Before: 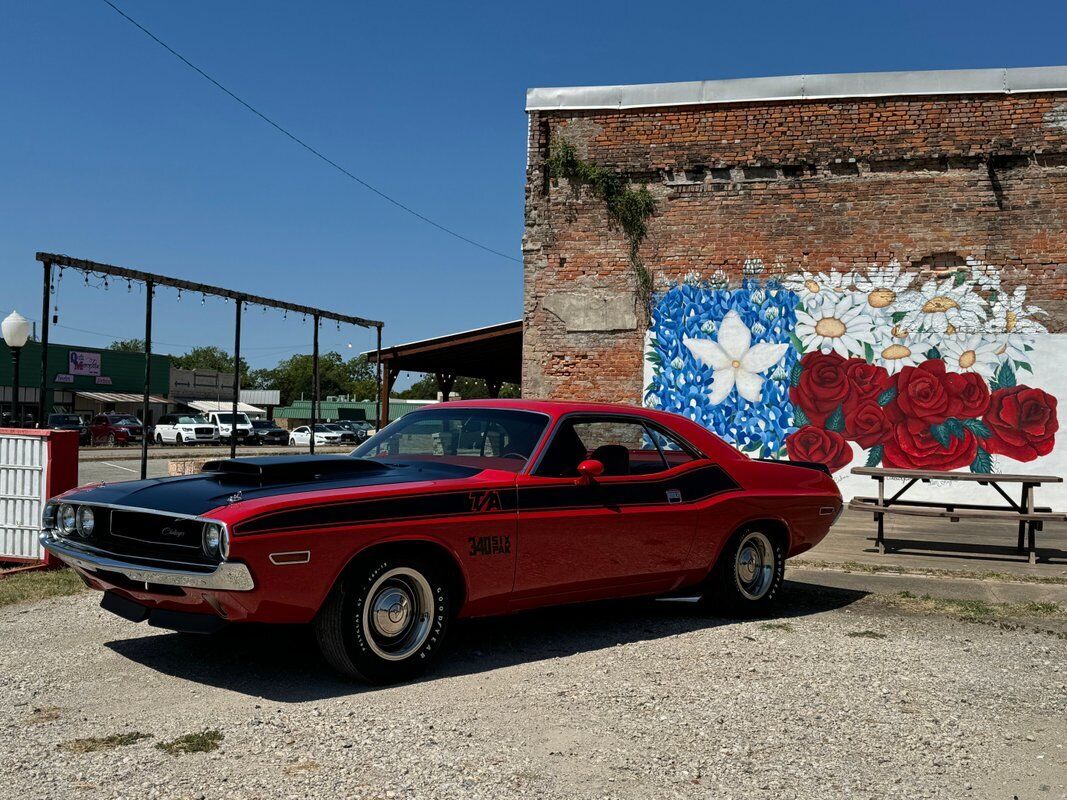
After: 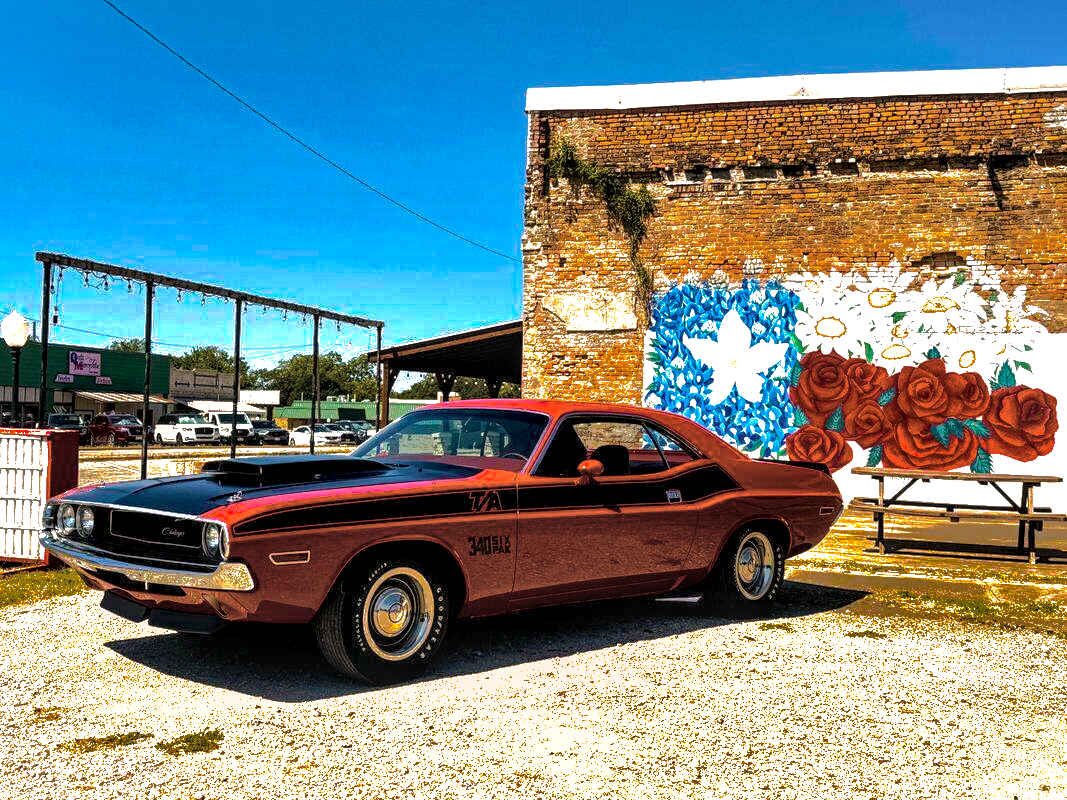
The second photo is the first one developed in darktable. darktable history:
shadows and highlights: shadows 38.43, highlights -74.54
contrast brightness saturation: contrast -0.05, saturation -0.41
white balance: red 1.127, blue 0.943
color balance rgb: linear chroma grading › shadows -40%, linear chroma grading › highlights 40%, linear chroma grading › global chroma 45%, linear chroma grading › mid-tones -30%, perceptual saturation grading › global saturation 55%, perceptual saturation grading › highlights -50%, perceptual saturation grading › mid-tones 40%, perceptual saturation grading › shadows 30%, perceptual brilliance grading › global brilliance 20%, perceptual brilliance grading › shadows -40%, global vibrance 35%
exposure: exposure 1.15 EV, compensate highlight preservation false
local contrast: highlights 60%, shadows 60%, detail 160%
